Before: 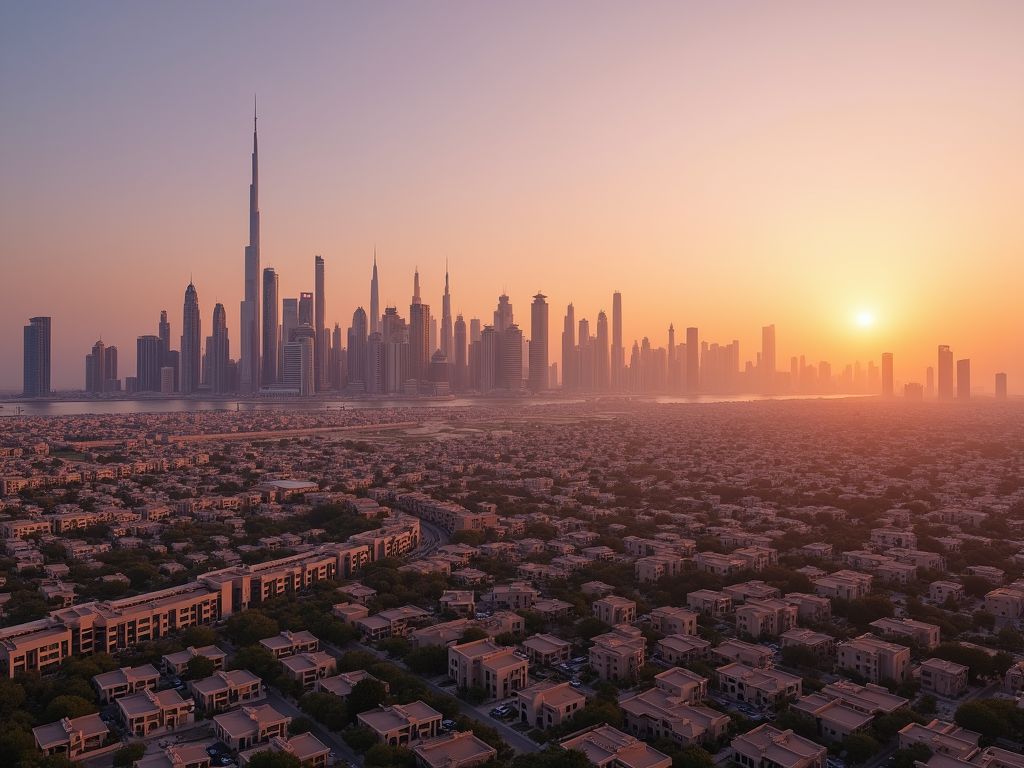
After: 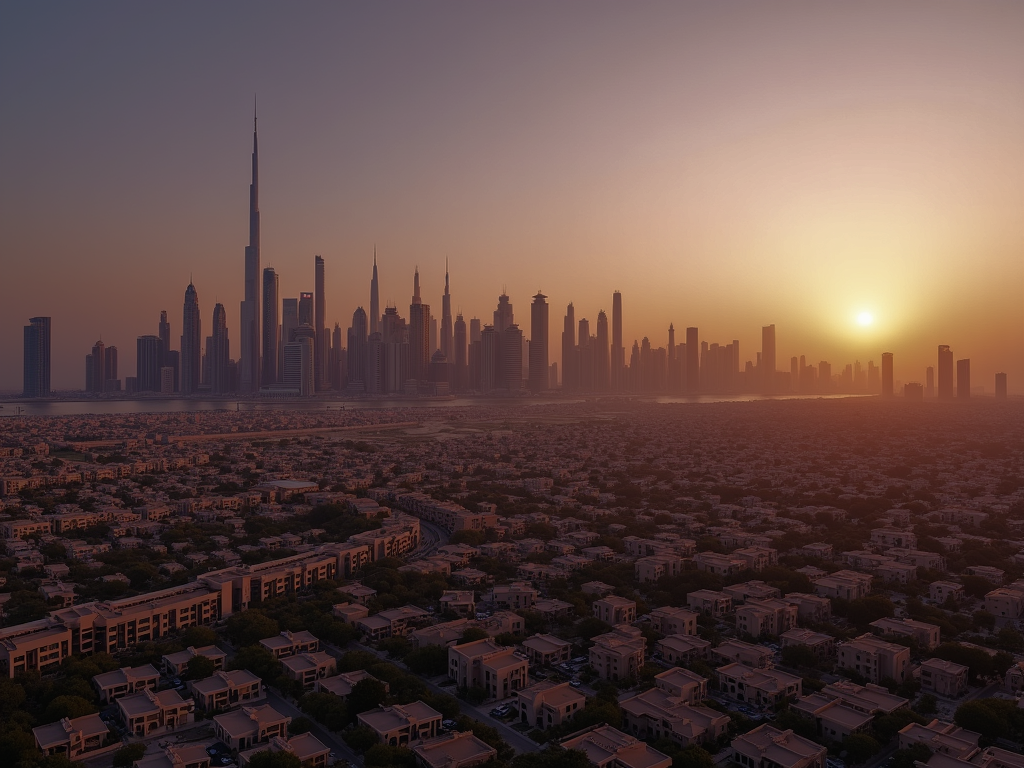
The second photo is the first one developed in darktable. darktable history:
base curve: curves: ch0 [(0, 0) (0.564, 0.291) (0.802, 0.731) (1, 1)]
